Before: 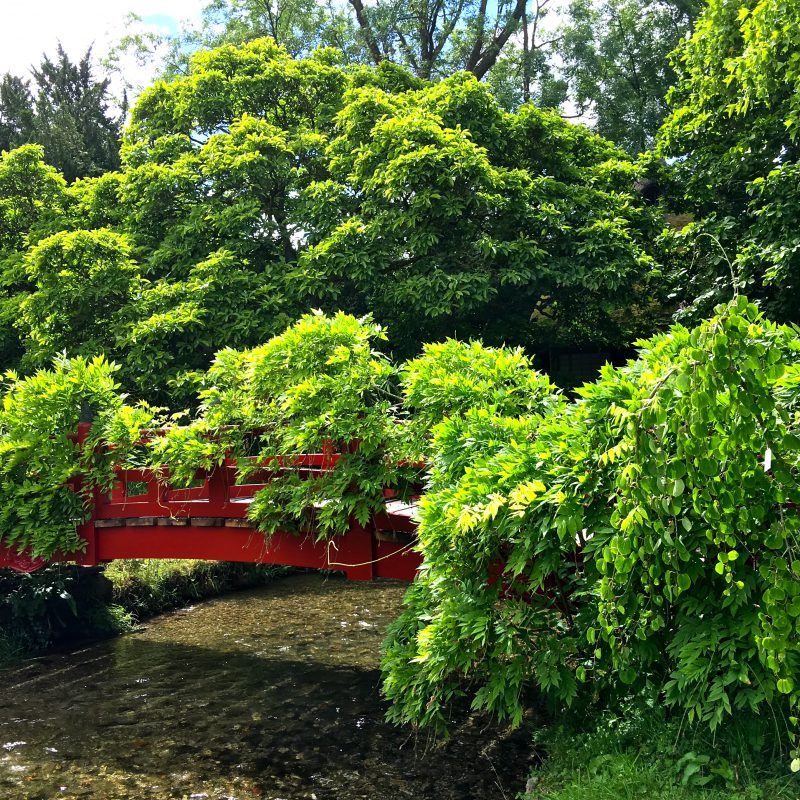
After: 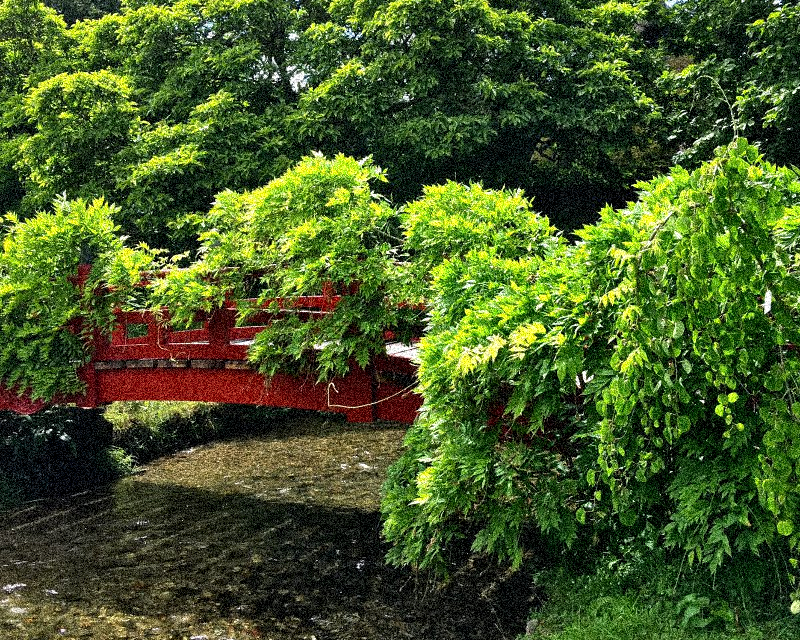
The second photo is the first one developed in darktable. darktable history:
color balance rgb: on, module defaults
grain: coarseness 3.75 ISO, strength 100%, mid-tones bias 0%
local contrast: mode bilateral grid, contrast 20, coarseness 50, detail 148%, midtone range 0.2
crop and rotate: top 19.998%
